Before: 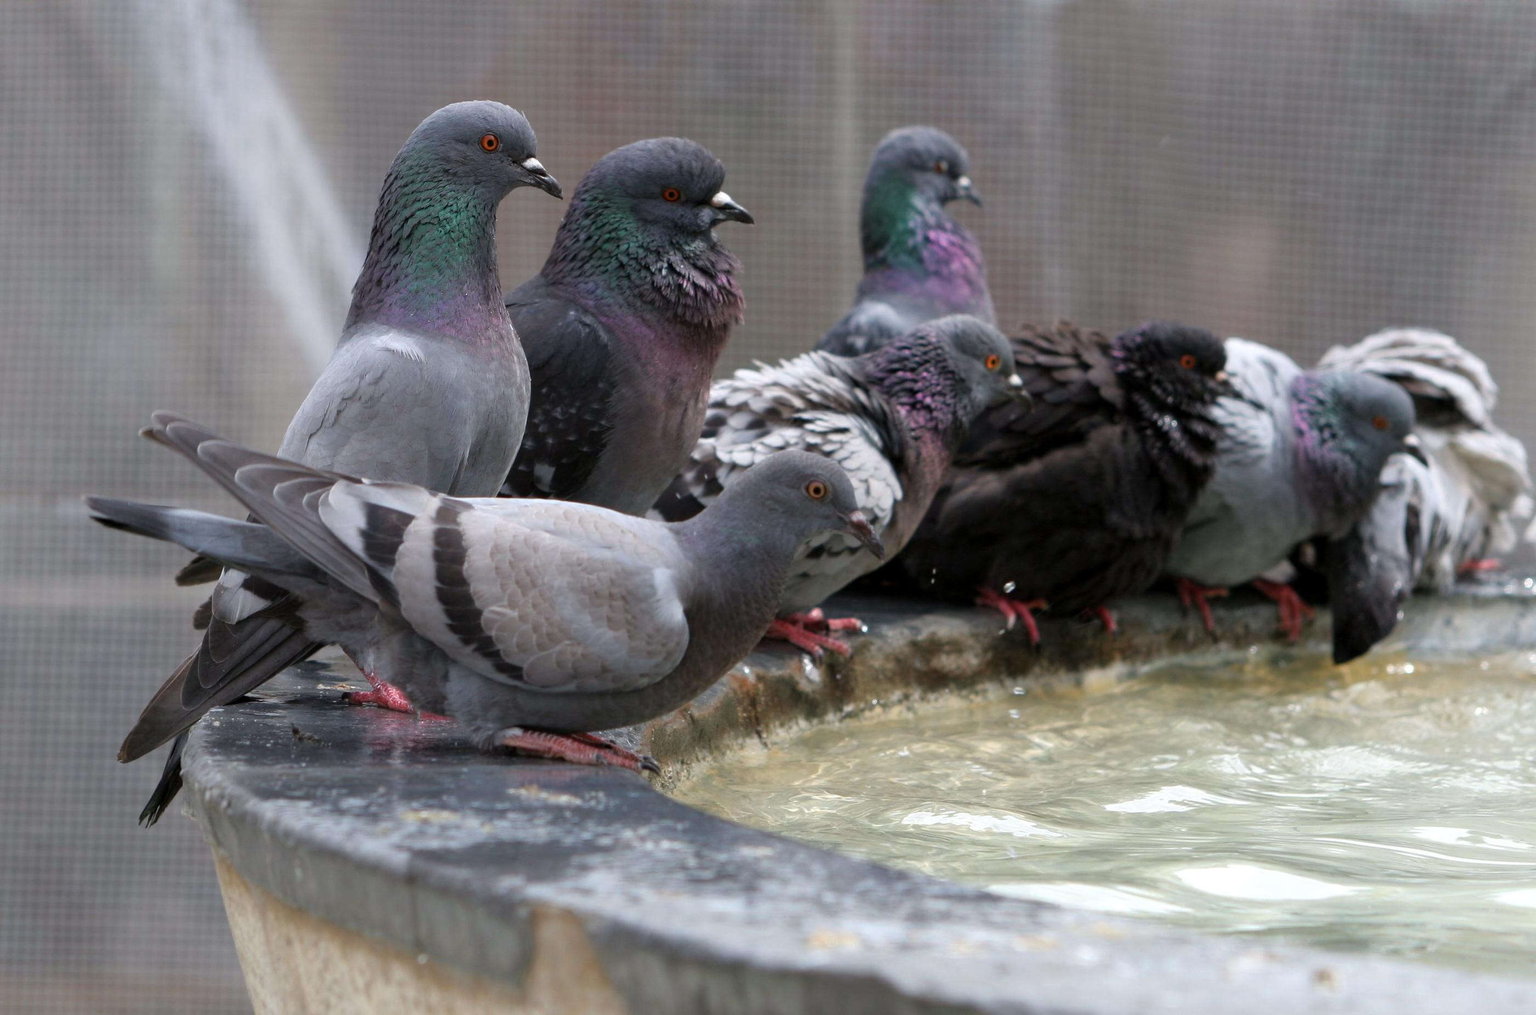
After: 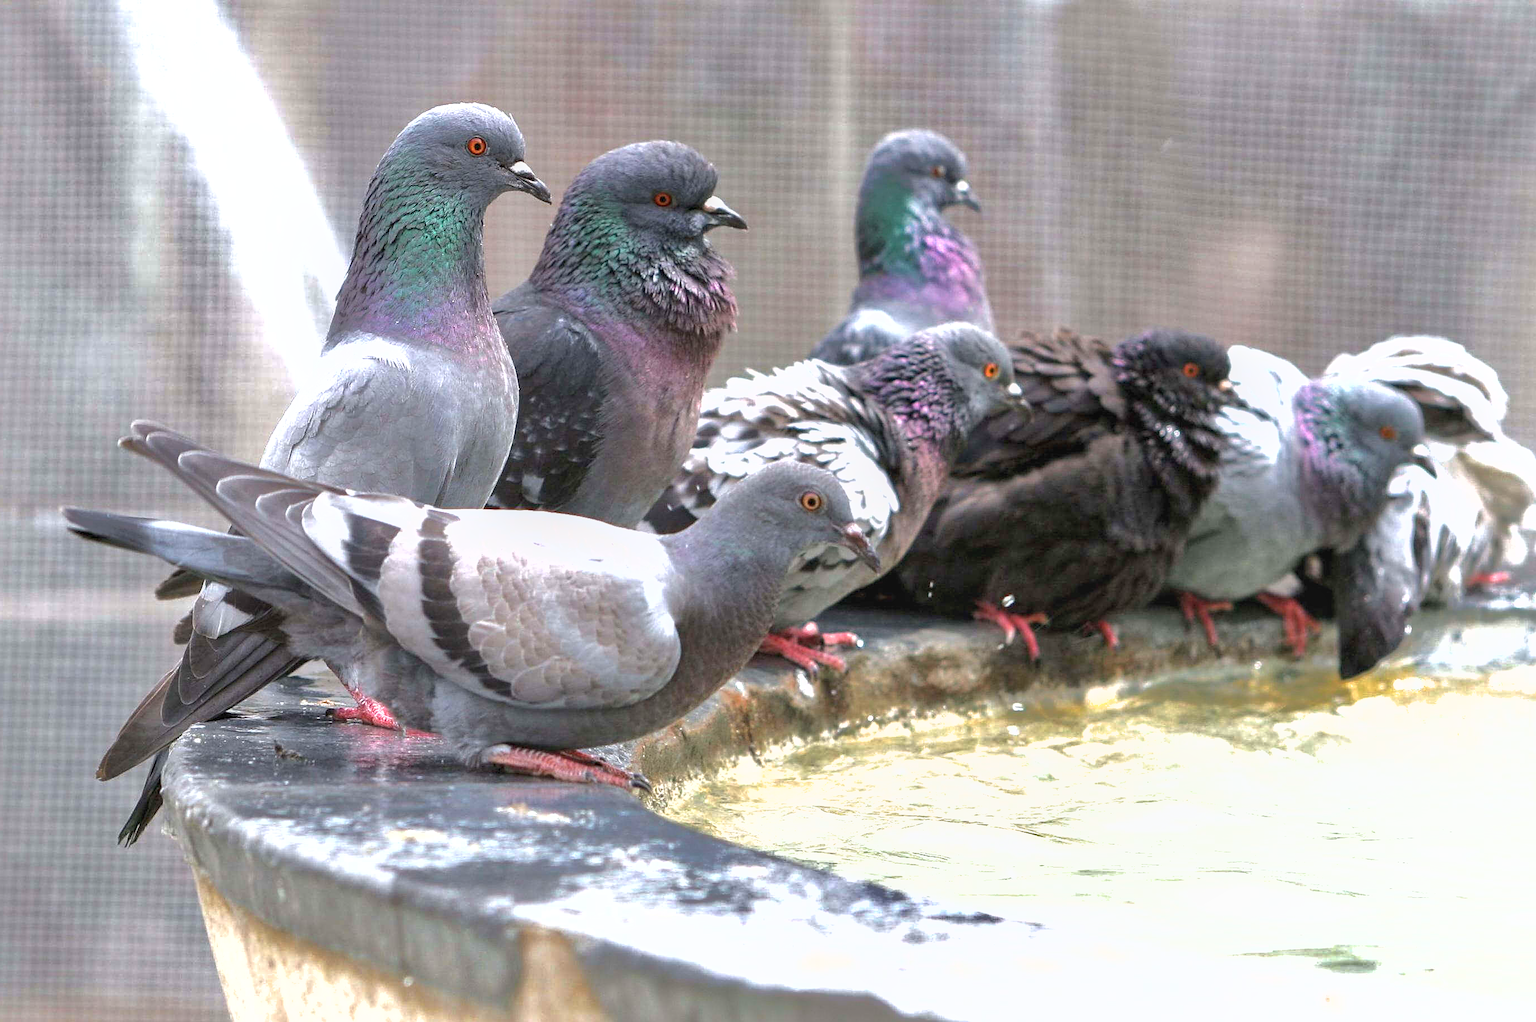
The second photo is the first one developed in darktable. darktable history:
local contrast: detail 109%
sharpen: on, module defaults
shadows and highlights: shadows 39.87, highlights -59.86
crop and rotate: left 1.553%, right 0.637%, bottom 1.564%
exposure: black level correction 0, exposure 1.38 EV, compensate highlight preservation false
